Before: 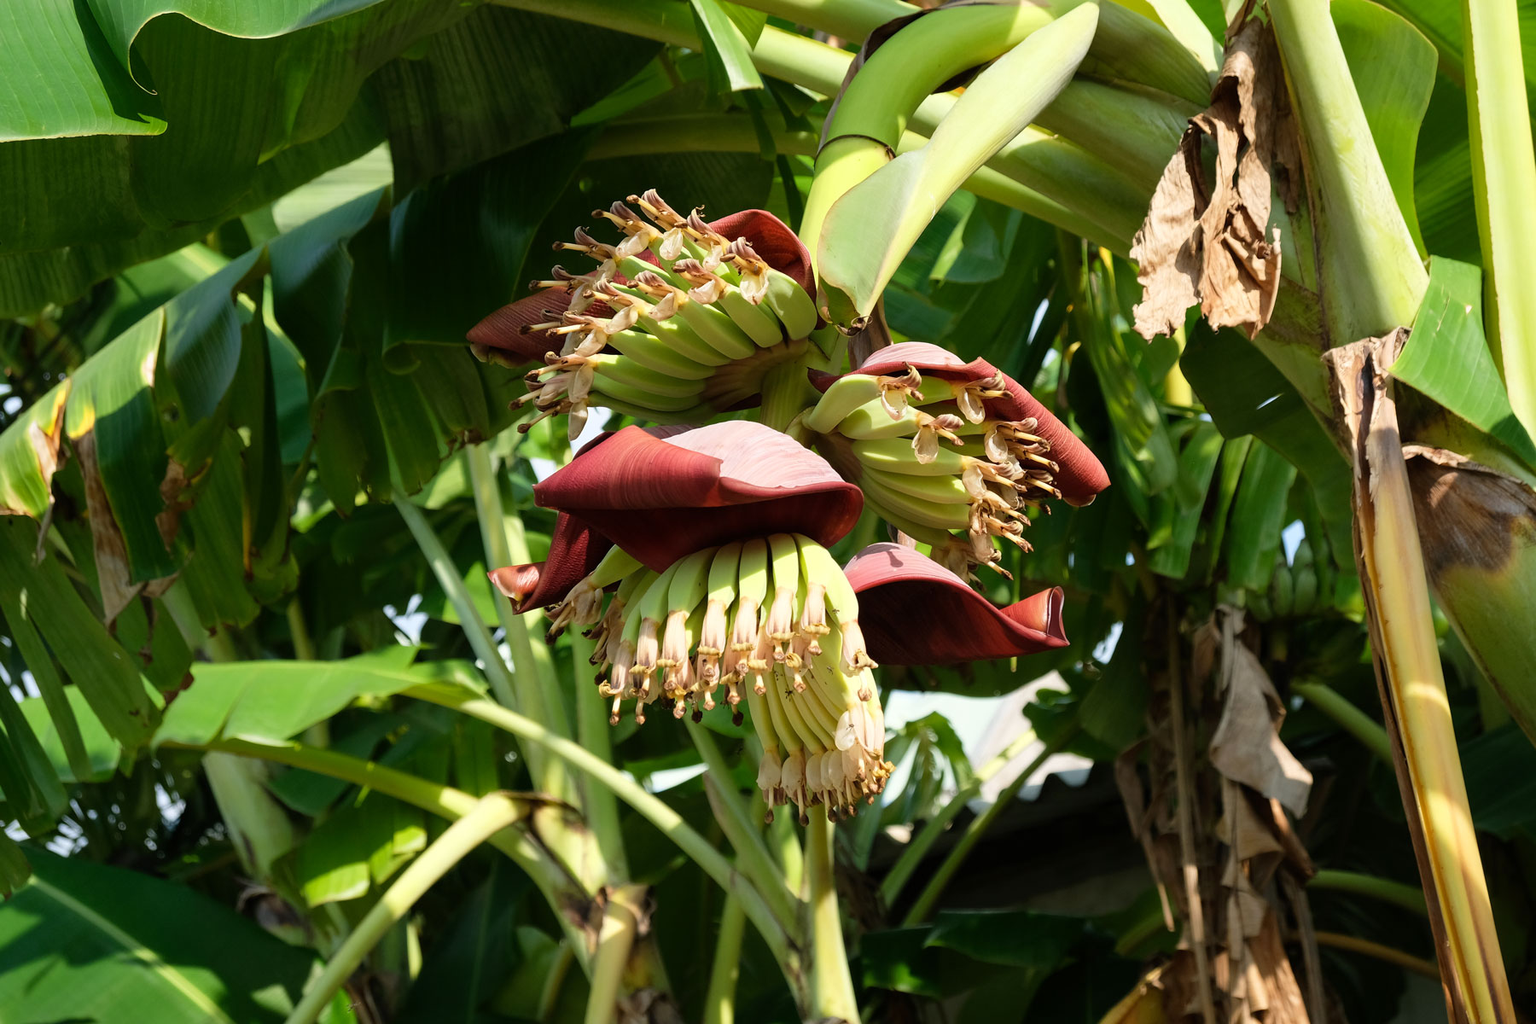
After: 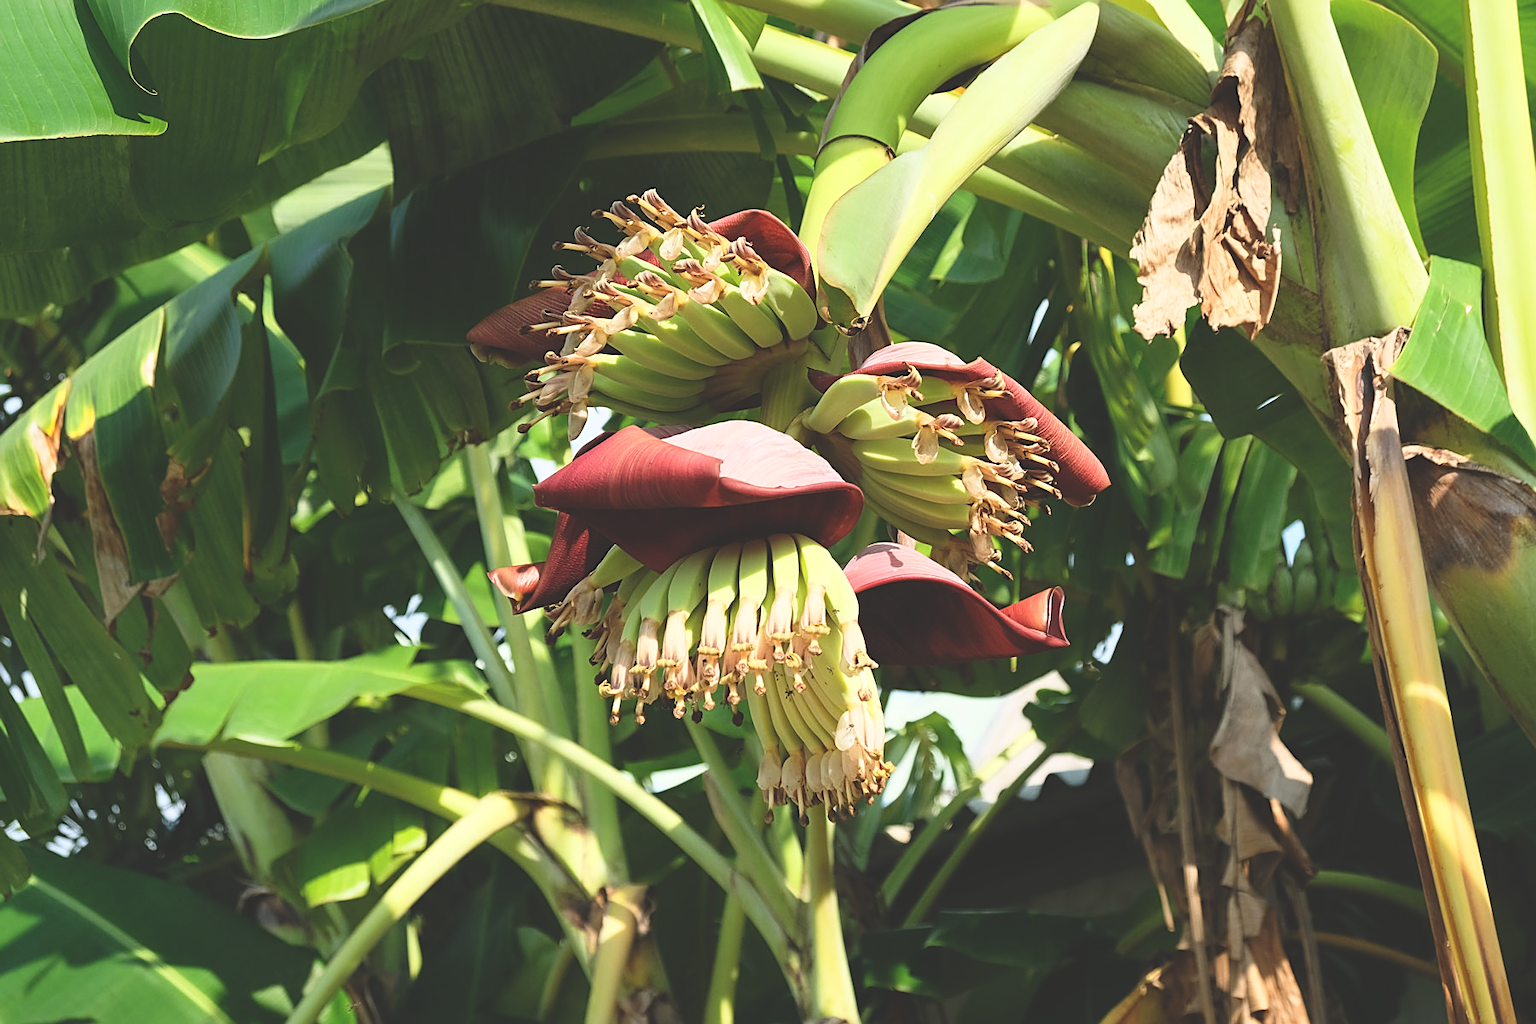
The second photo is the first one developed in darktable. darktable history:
exposure: black level correction -0.023, exposure -0.039 EV, compensate highlight preservation false
sharpen: on, module defaults
base curve: curves: ch0 [(0, 0) (0.666, 0.806) (1, 1)]
